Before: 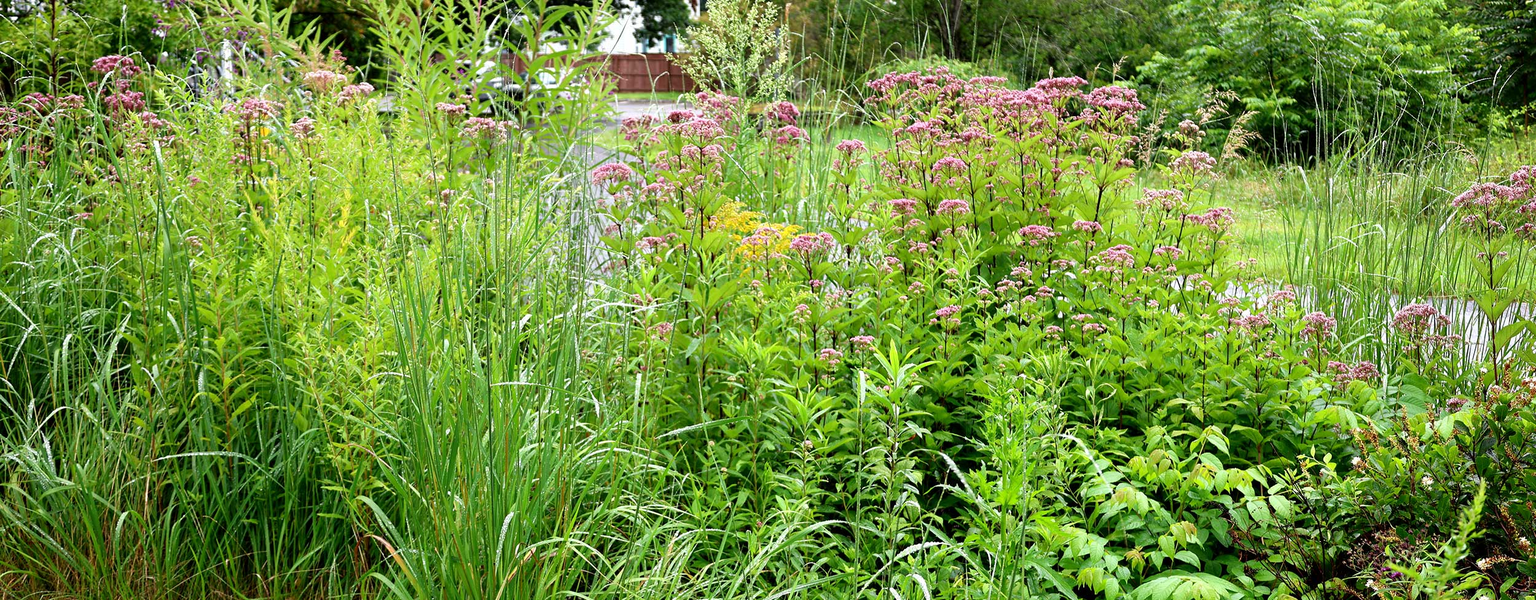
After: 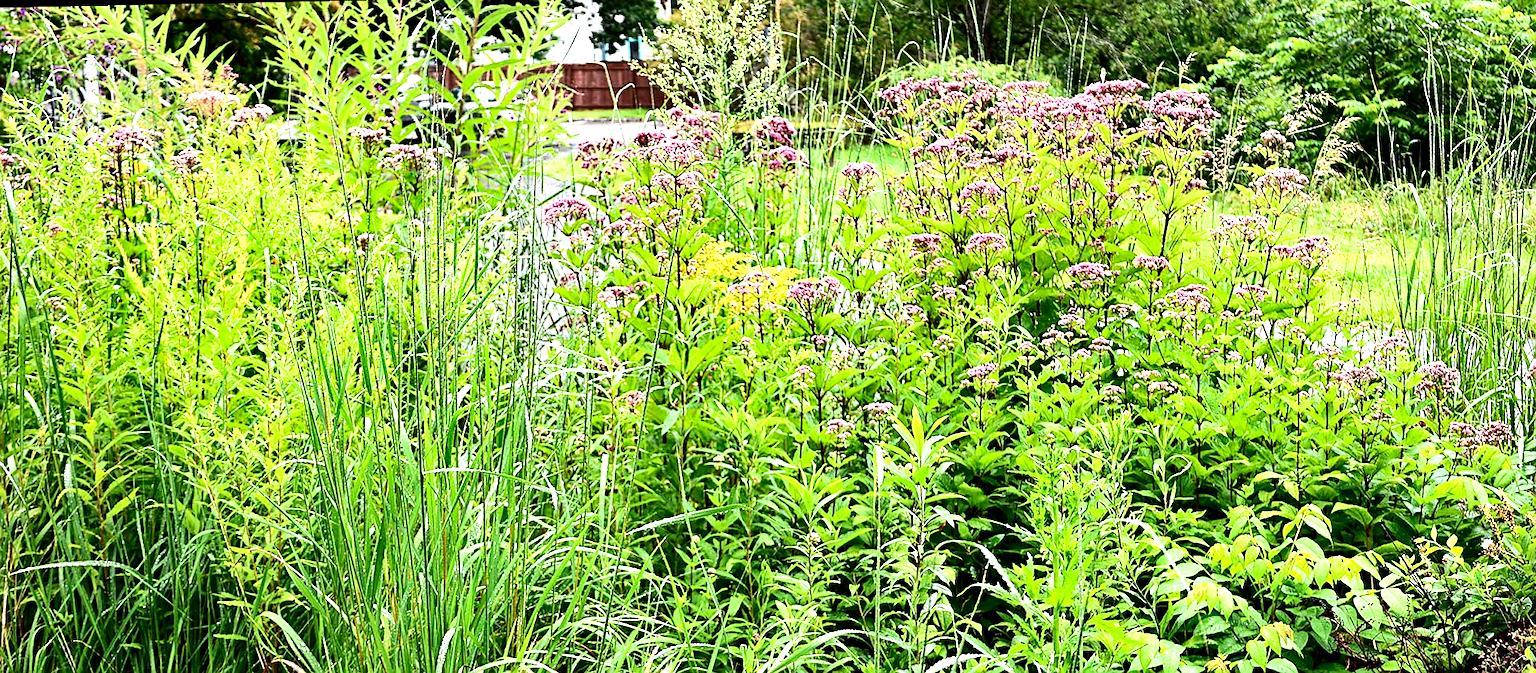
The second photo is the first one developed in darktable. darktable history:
exposure: black level correction 0.001, exposure 0.5 EV, compensate exposure bias true, compensate highlight preservation false
tone equalizer: -8 EV -0.417 EV, -7 EV -0.389 EV, -6 EV -0.333 EV, -5 EV -0.222 EV, -3 EV 0.222 EV, -2 EV 0.333 EV, -1 EV 0.389 EV, +0 EV 0.417 EV, edges refinement/feathering 500, mask exposure compensation -1.57 EV, preserve details no
shadows and highlights: soften with gaussian
crop: left 9.929%, top 3.475%, right 9.188%, bottom 9.529%
haze removal: compatibility mode true, adaptive false
sharpen: on, module defaults
contrast brightness saturation: contrast 0.22
rotate and perspective: rotation -1.17°, automatic cropping off
